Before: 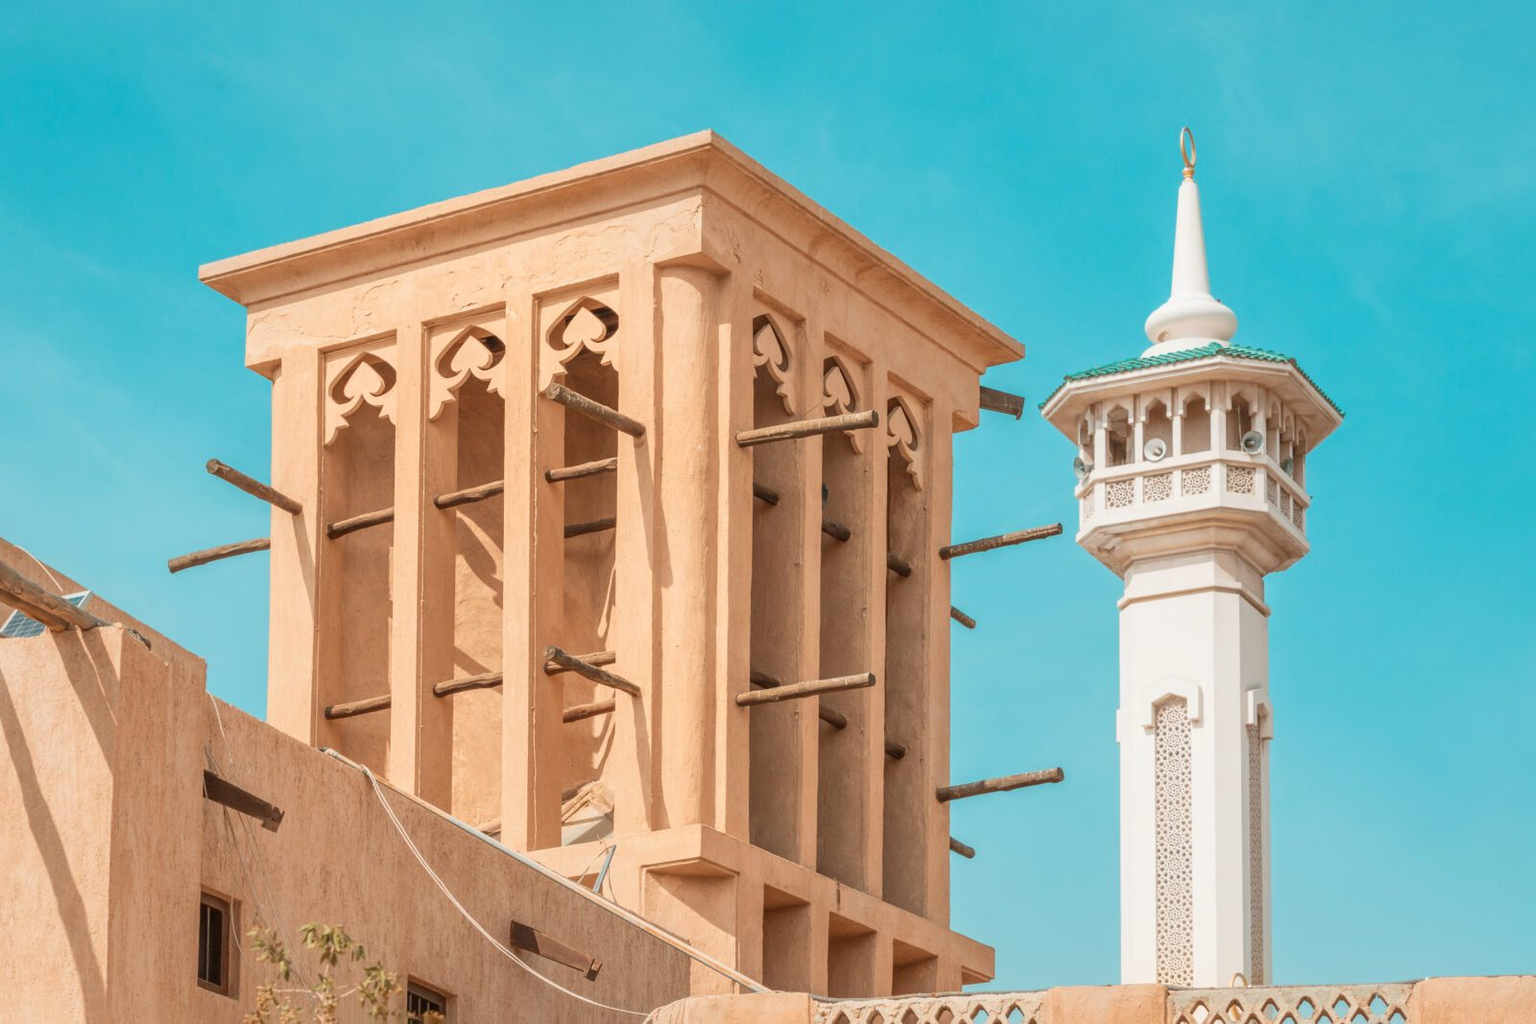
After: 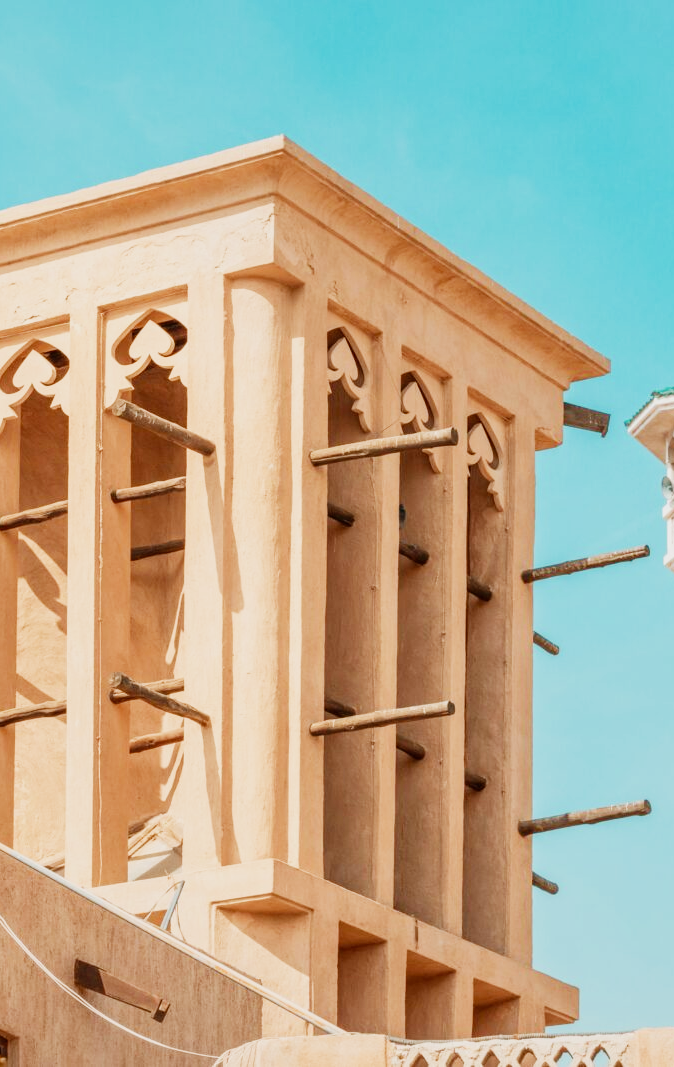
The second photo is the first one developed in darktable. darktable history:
filmic rgb: black relative exposure -16 EV, white relative exposure 5.31 EV, hardness 5.9, contrast 1.25, preserve chrominance no, color science v5 (2021)
exposure: exposure 0.376 EV, compensate highlight preservation false
crop: left 28.583%, right 29.231%
